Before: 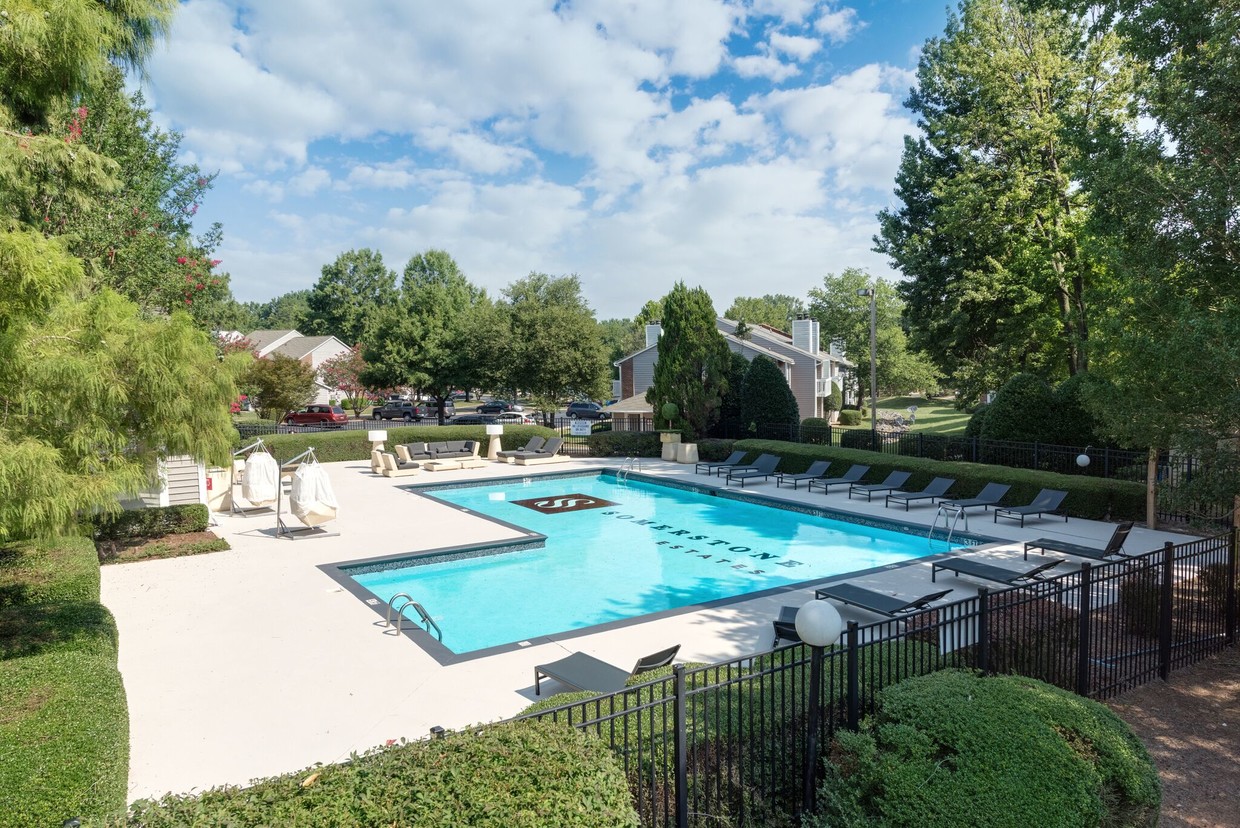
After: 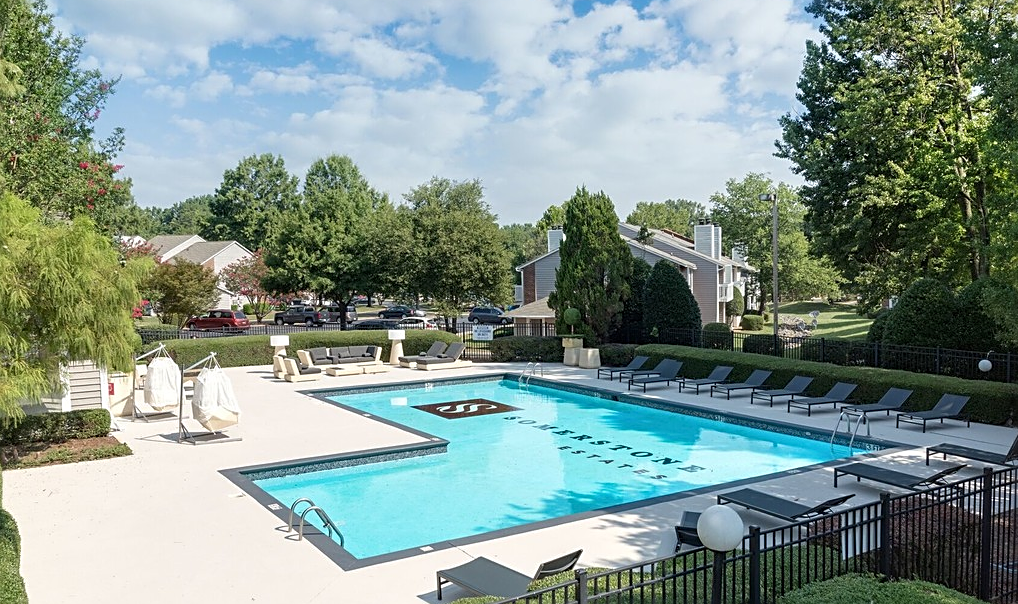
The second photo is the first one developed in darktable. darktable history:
sharpen: on, module defaults
crop: left 7.906%, top 11.531%, right 9.984%, bottom 15.46%
